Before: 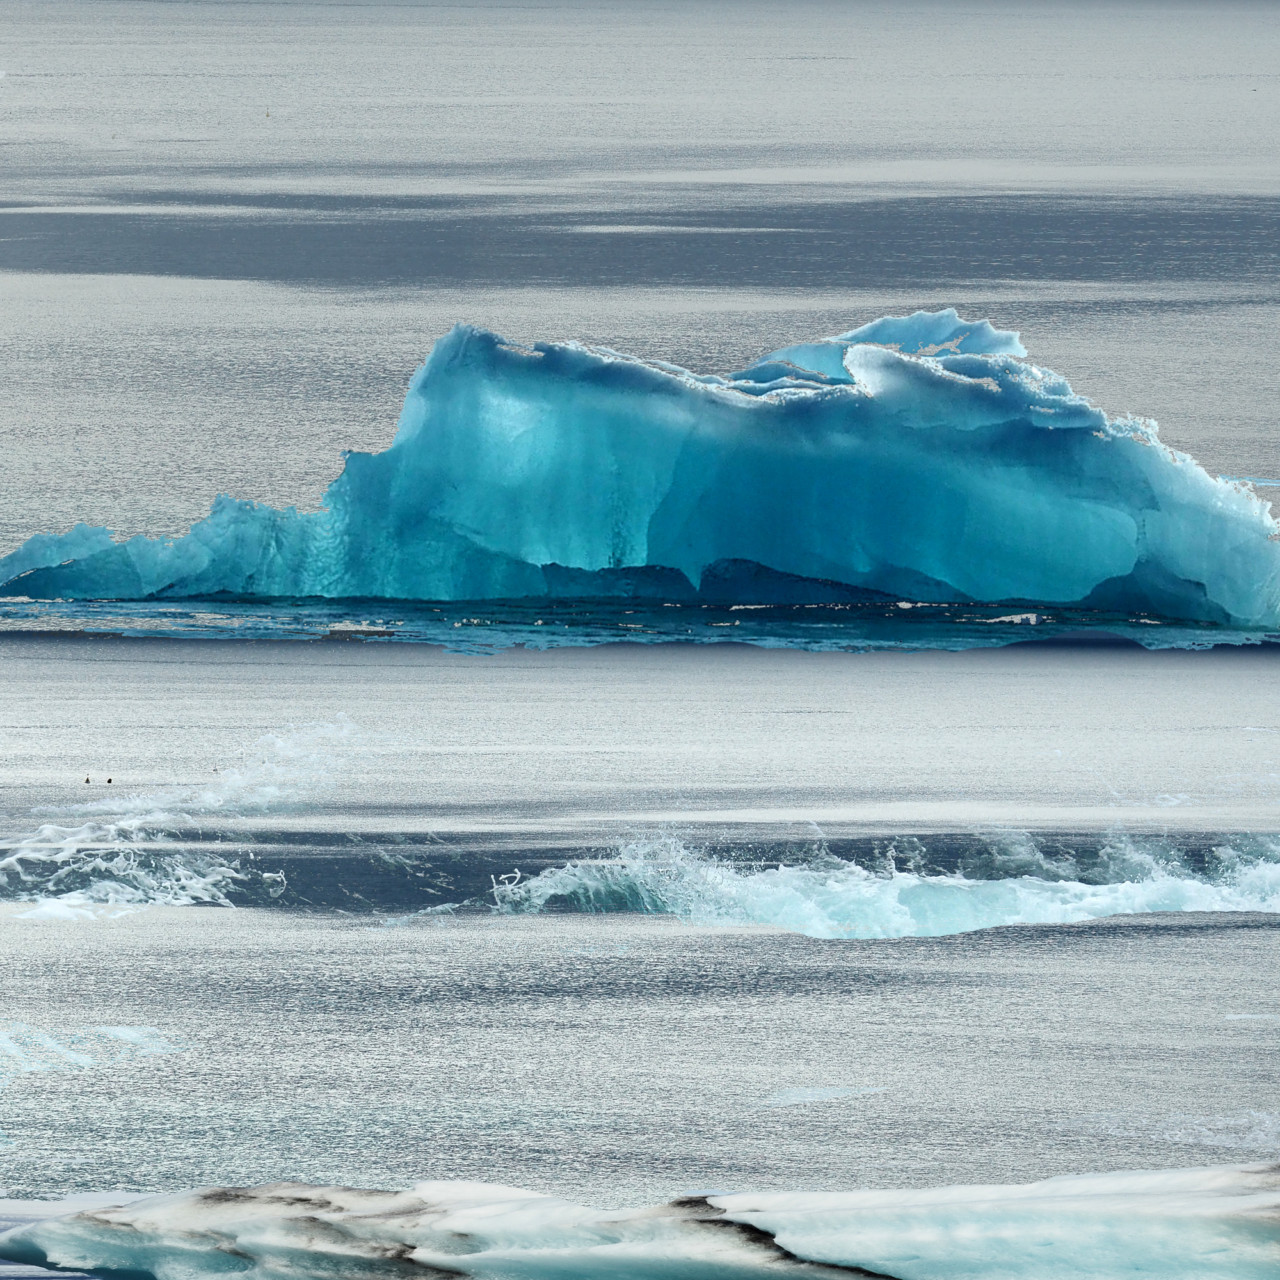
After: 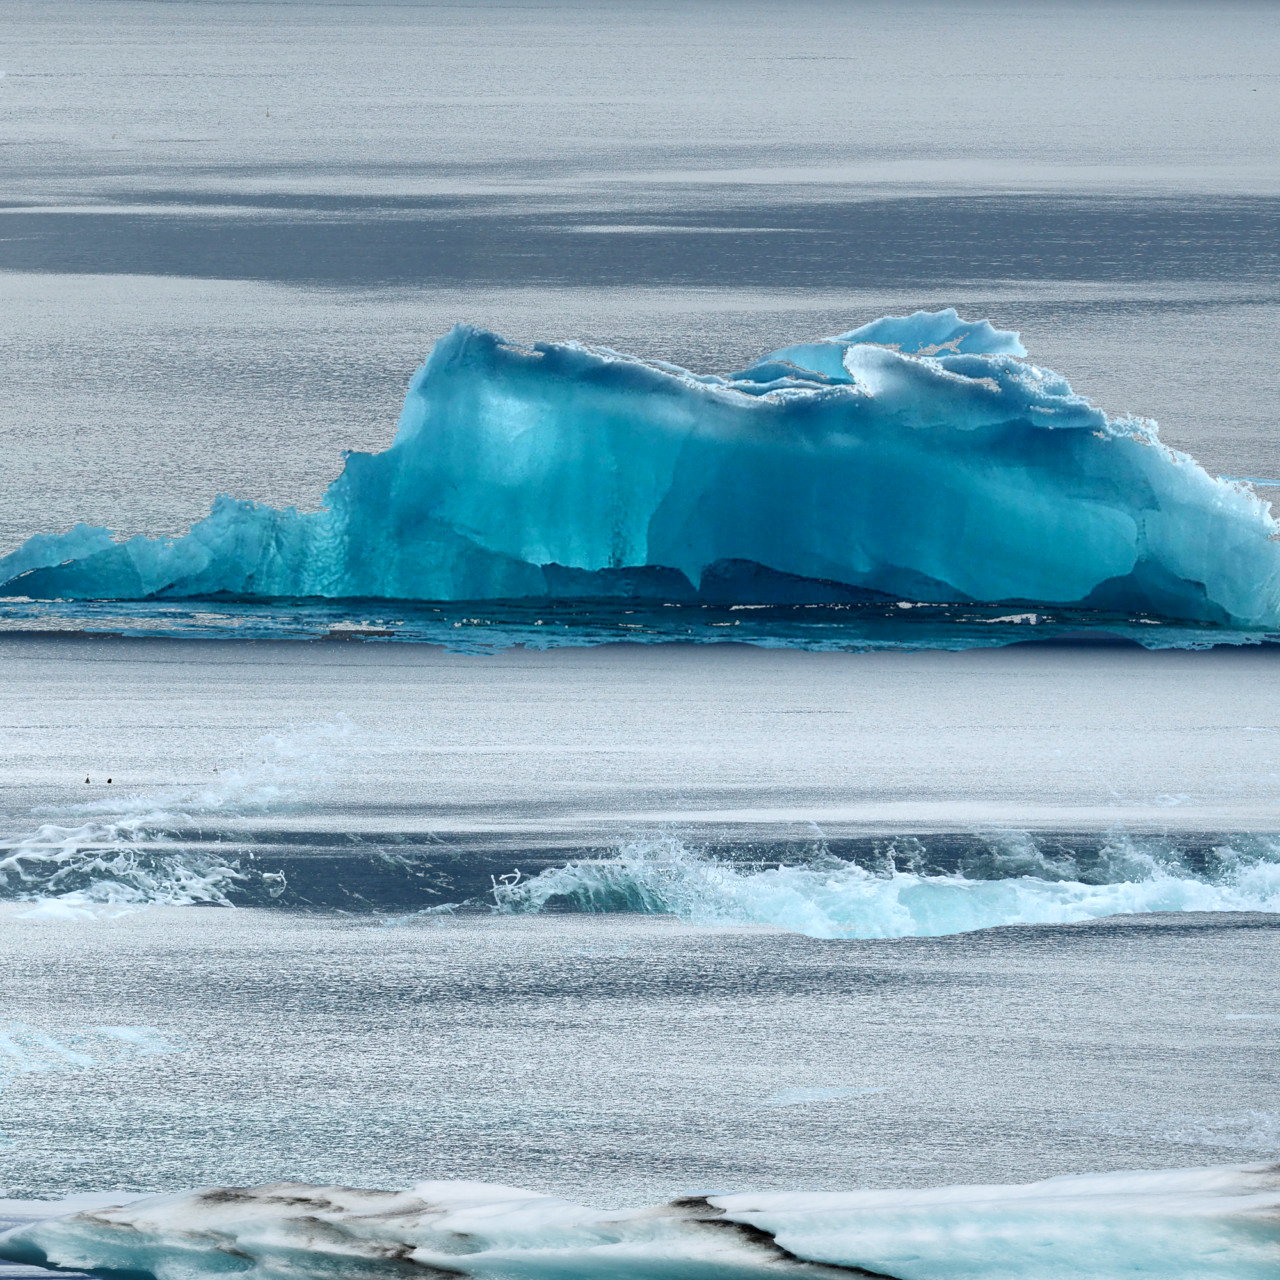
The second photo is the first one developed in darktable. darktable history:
rotate and perspective: crop left 0, crop top 0
color correction: highlights a* -0.137, highlights b* -5.91, shadows a* -0.137, shadows b* -0.137
exposure: black level correction 0.001, compensate highlight preservation false
